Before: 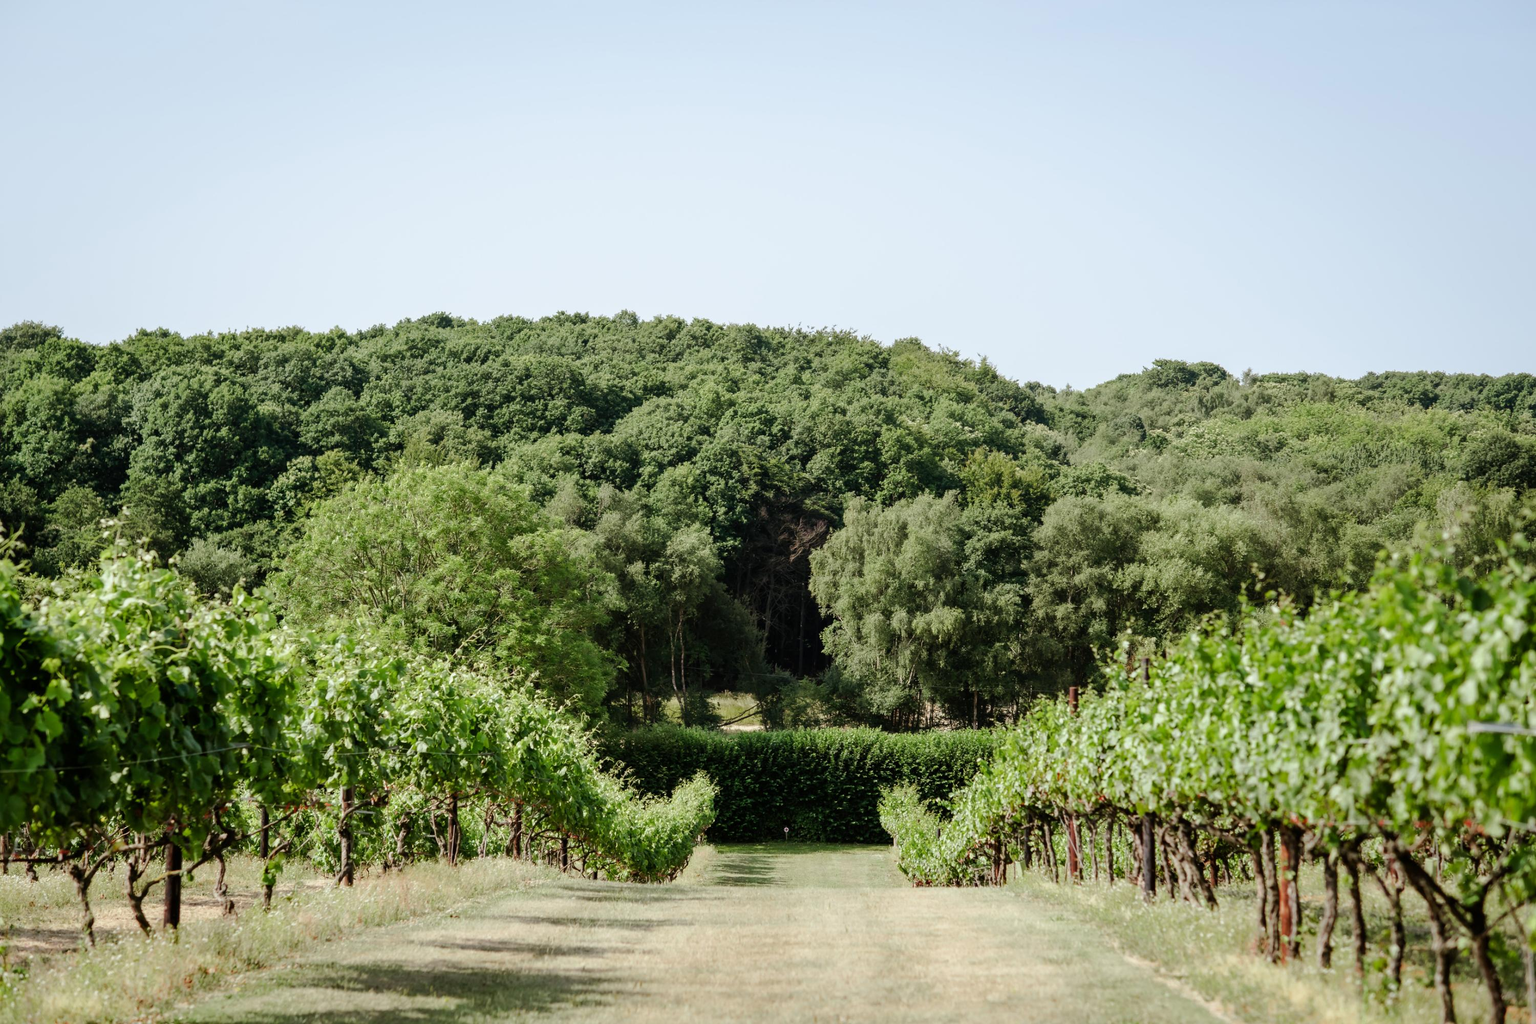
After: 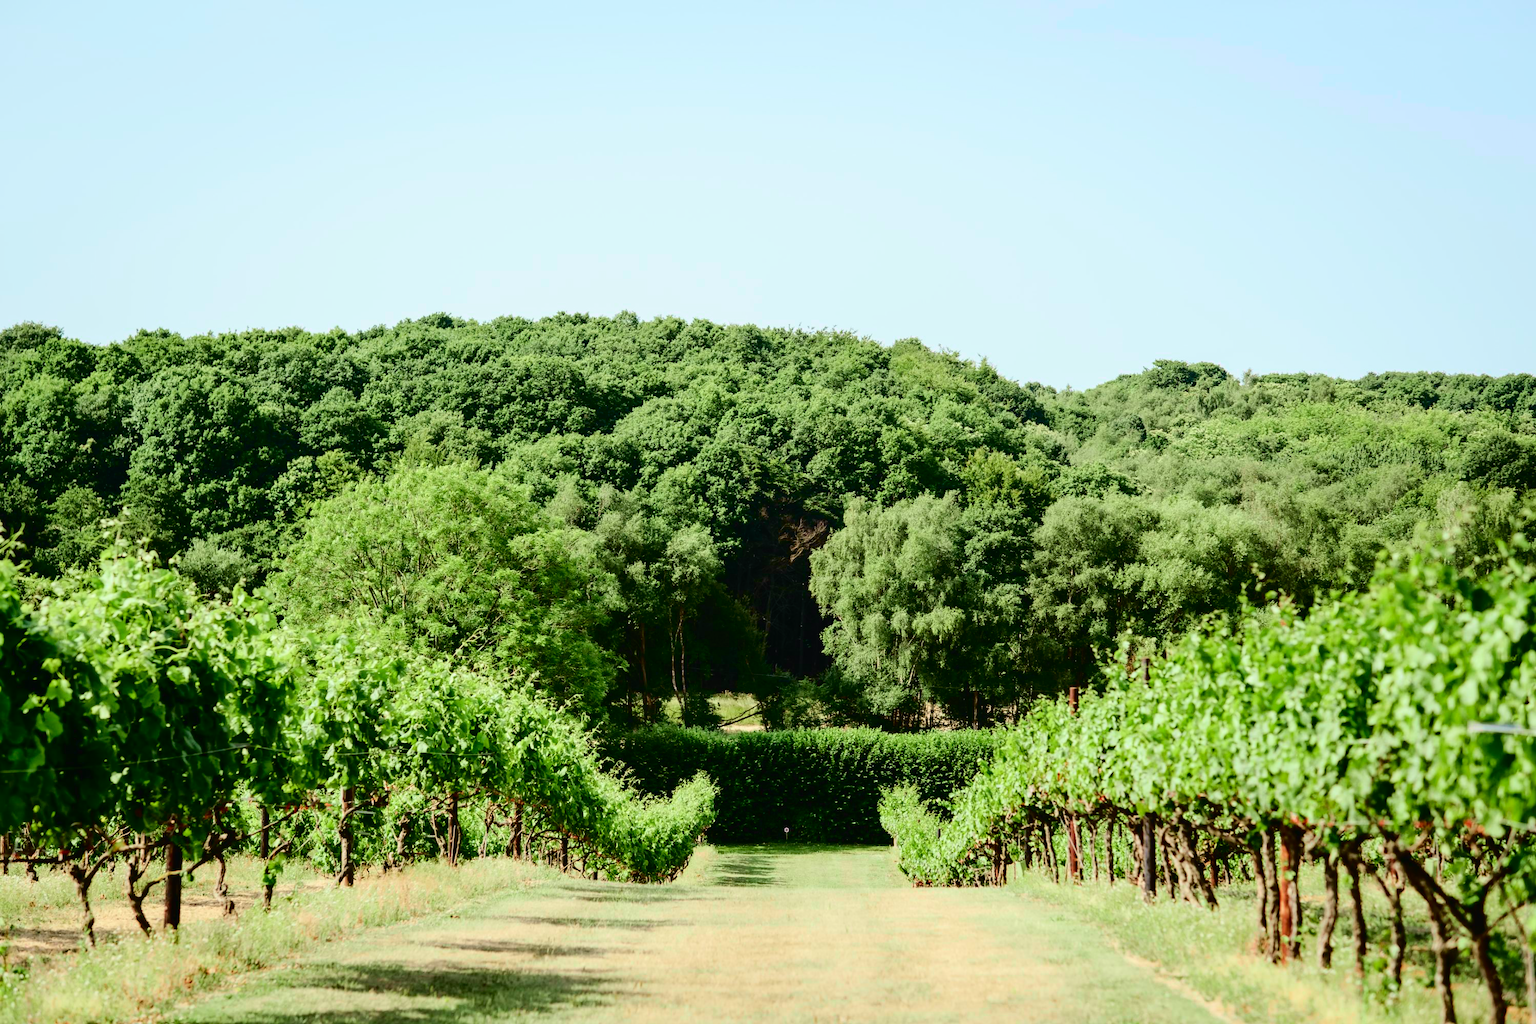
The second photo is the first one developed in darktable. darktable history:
tone curve: curves: ch0 [(0, 0.014) (0.17, 0.099) (0.392, 0.438) (0.725, 0.828) (0.872, 0.918) (1, 0.981)]; ch1 [(0, 0) (0.402, 0.36) (0.488, 0.466) (0.5, 0.499) (0.515, 0.515) (0.574, 0.595) (0.619, 0.65) (0.701, 0.725) (1, 1)]; ch2 [(0, 0) (0.432, 0.422) (0.486, 0.49) (0.503, 0.503) (0.523, 0.554) (0.562, 0.606) (0.644, 0.694) (0.717, 0.753) (1, 0.991)], color space Lab, independent channels, preserve colors none
